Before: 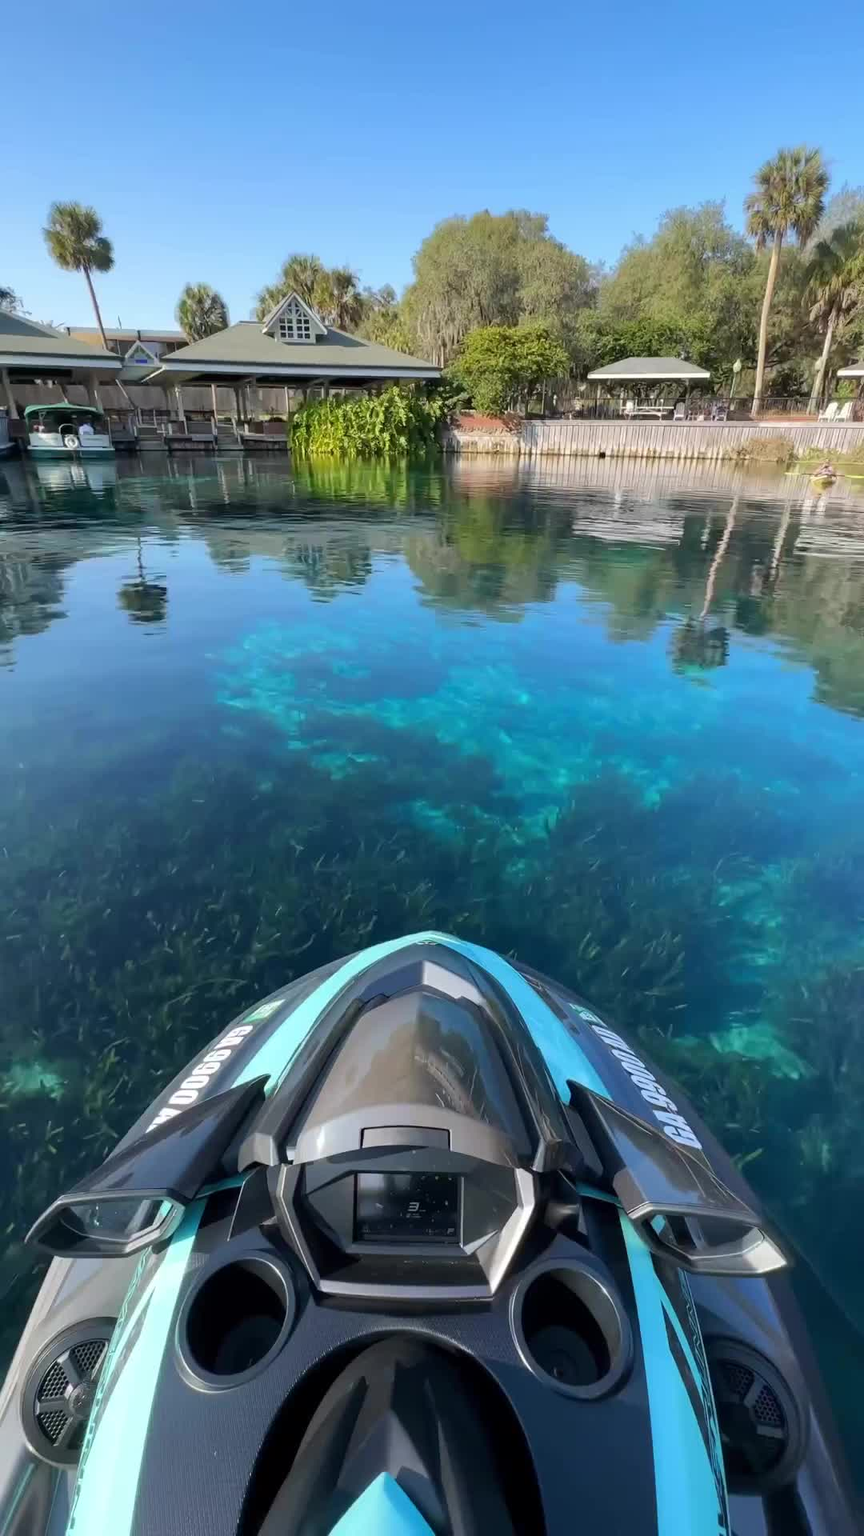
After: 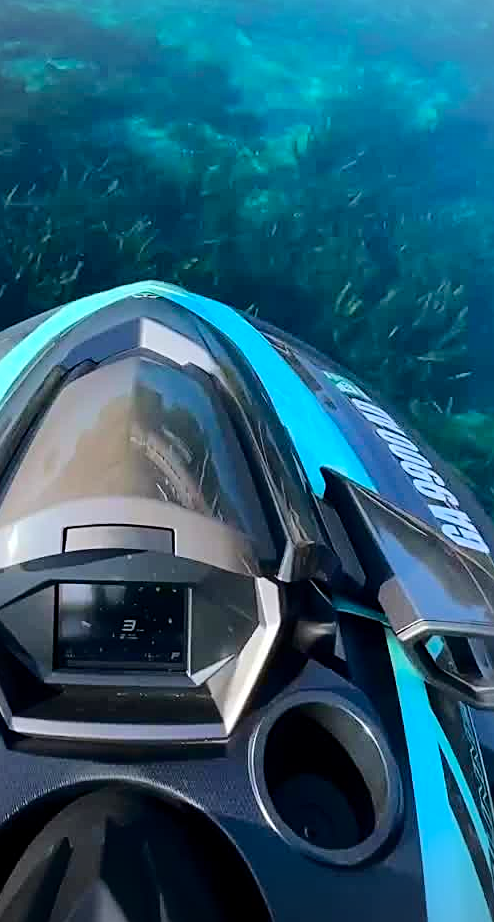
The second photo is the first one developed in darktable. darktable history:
tone curve: curves: ch0 [(0, 0) (0.003, 0.001) (0.011, 0.004) (0.025, 0.013) (0.044, 0.022) (0.069, 0.035) (0.1, 0.053) (0.136, 0.088) (0.177, 0.149) (0.224, 0.213) (0.277, 0.293) (0.335, 0.381) (0.399, 0.463) (0.468, 0.546) (0.543, 0.616) (0.623, 0.693) (0.709, 0.766) (0.801, 0.843) (0.898, 0.921) (1, 1)], color space Lab, independent channels, preserve colors none
vignetting: unbound false
crop: left 35.971%, top 46.005%, right 18.207%, bottom 5.923%
color balance rgb: perceptual saturation grading › global saturation 31.116%, global vibrance 20%
sharpen: on, module defaults
